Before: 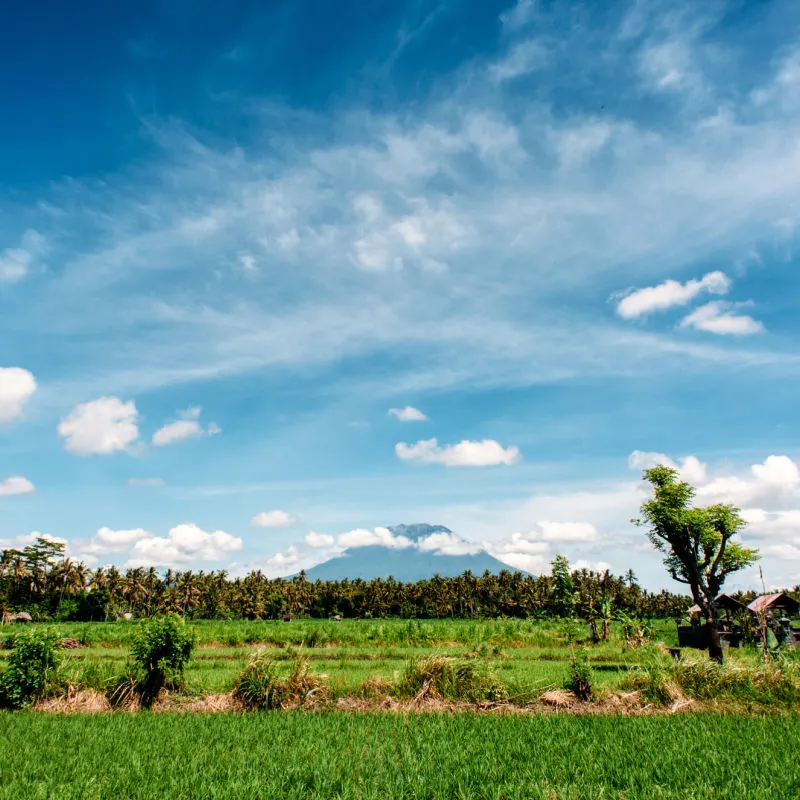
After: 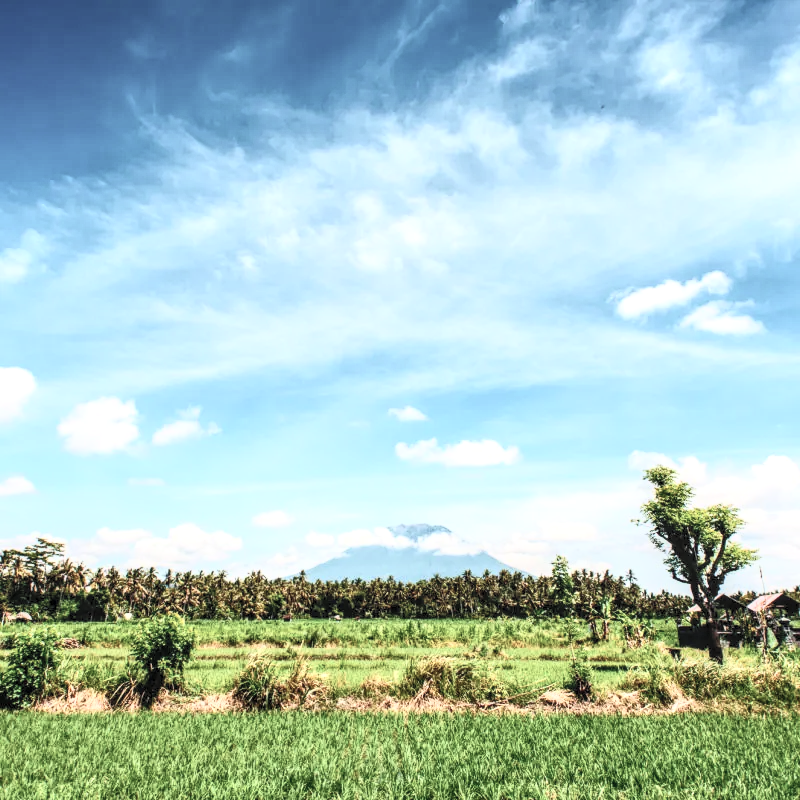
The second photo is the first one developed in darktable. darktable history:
contrast brightness saturation: contrast 0.443, brightness 0.563, saturation -0.204
local contrast: detail 130%
